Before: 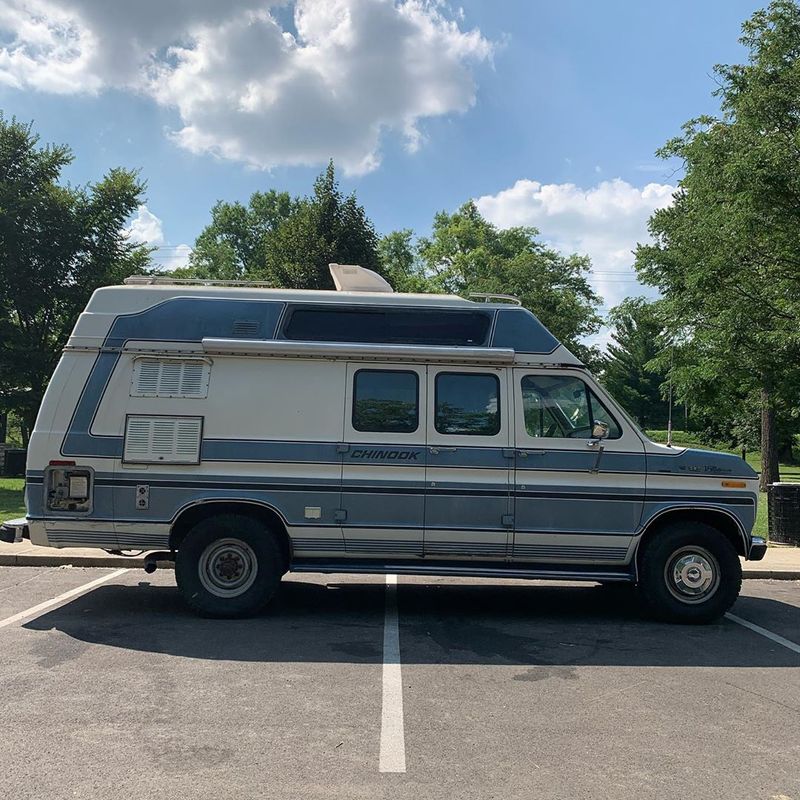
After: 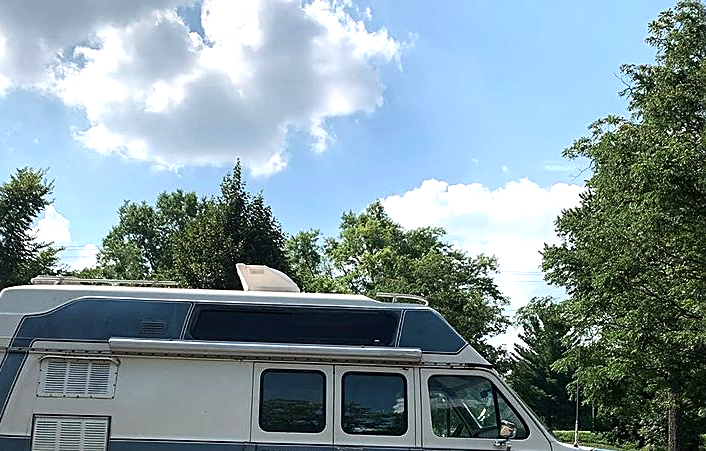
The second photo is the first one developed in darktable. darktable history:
sharpen: on, module defaults
tone equalizer: -8 EV -0.732 EV, -7 EV -0.667 EV, -6 EV -0.624 EV, -5 EV -0.41 EV, -3 EV 0.373 EV, -2 EV 0.6 EV, -1 EV 0.698 EV, +0 EV 0.776 EV, edges refinement/feathering 500, mask exposure compensation -1.57 EV, preserve details no
crop and rotate: left 11.738%, bottom 43.537%
